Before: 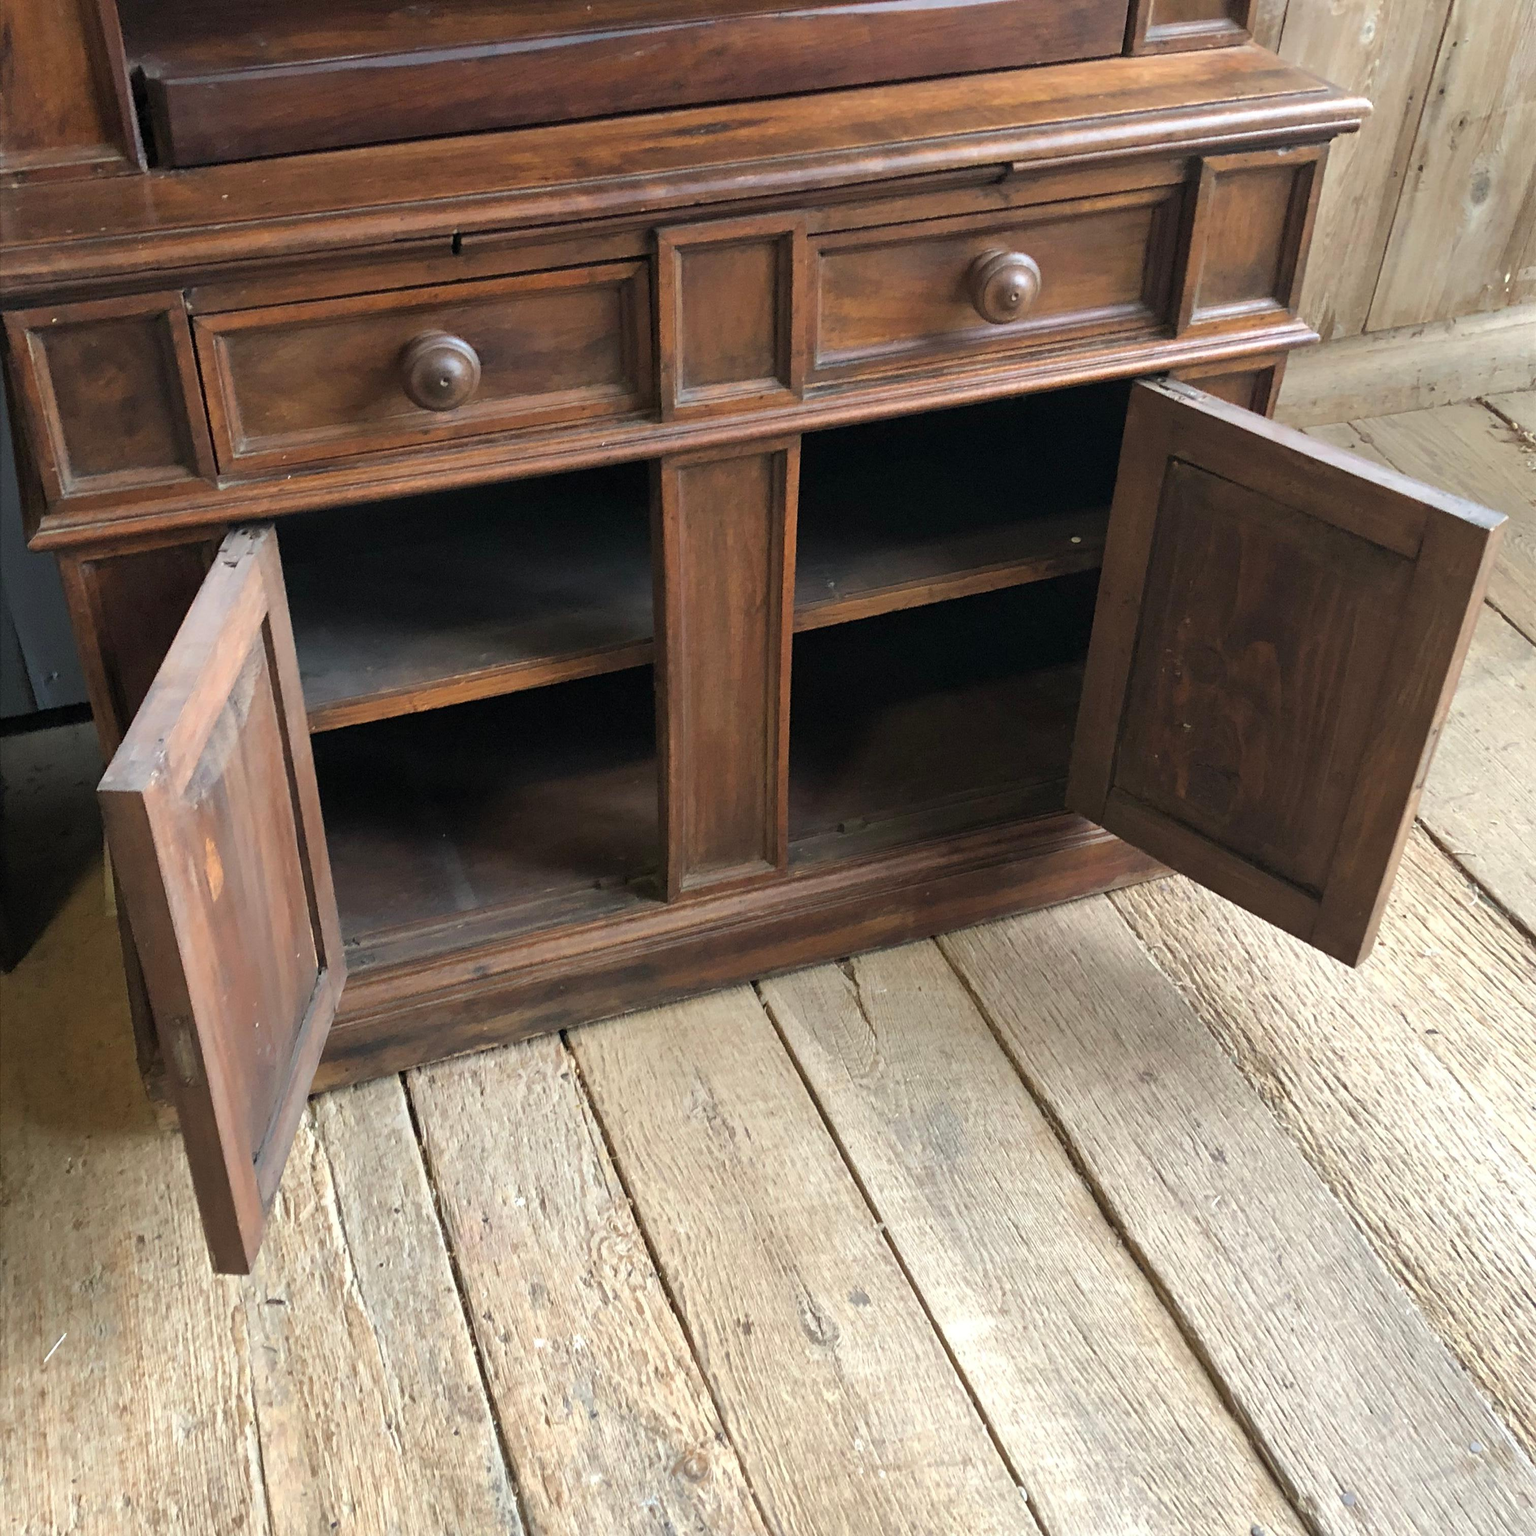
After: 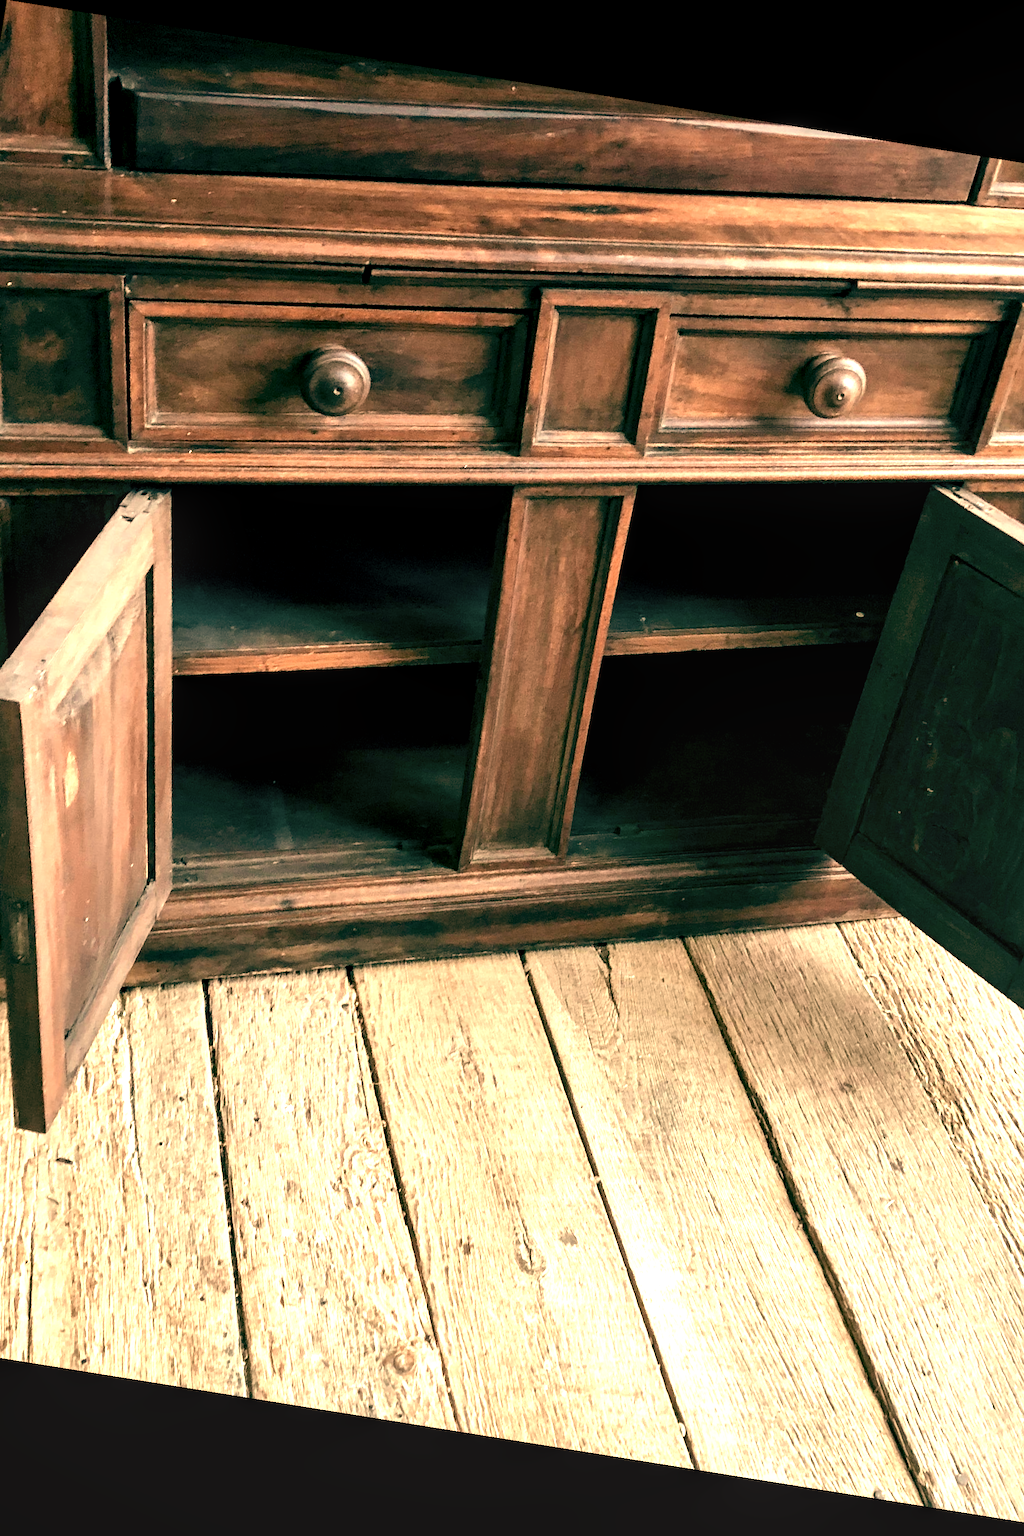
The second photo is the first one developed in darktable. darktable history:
tone equalizer: -8 EV -0.417 EV, -7 EV -0.389 EV, -6 EV -0.333 EV, -5 EV -0.222 EV, -3 EV 0.222 EV, -2 EV 0.333 EV, -1 EV 0.389 EV, +0 EV 0.417 EV, edges refinement/feathering 500, mask exposure compensation -1.57 EV, preserve details no
color zones: curves: ch0 [(0.018, 0.548) (0.224, 0.64) (0.425, 0.447) (0.675, 0.575) (0.732, 0.579)]; ch1 [(0.066, 0.487) (0.25, 0.5) (0.404, 0.43) (0.75, 0.421) (0.956, 0.421)]; ch2 [(0.044, 0.561) (0.215, 0.465) (0.399, 0.544) (0.465, 0.548) (0.614, 0.447) (0.724, 0.43) (0.882, 0.623) (0.956, 0.632)]
exposure: black level correction 0.009, compensate highlight preservation false
local contrast: on, module defaults
rotate and perspective: rotation 9.12°, automatic cropping off
crop and rotate: left 13.409%, right 19.924%
color correction: highlights a* 12.23, highlights b* 5.41
color balance: mode lift, gamma, gain (sRGB), lift [1, 0.69, 1, 1], gamma [1, 1.482, 1, 1], gain [1, 1, 1, 0.802]
